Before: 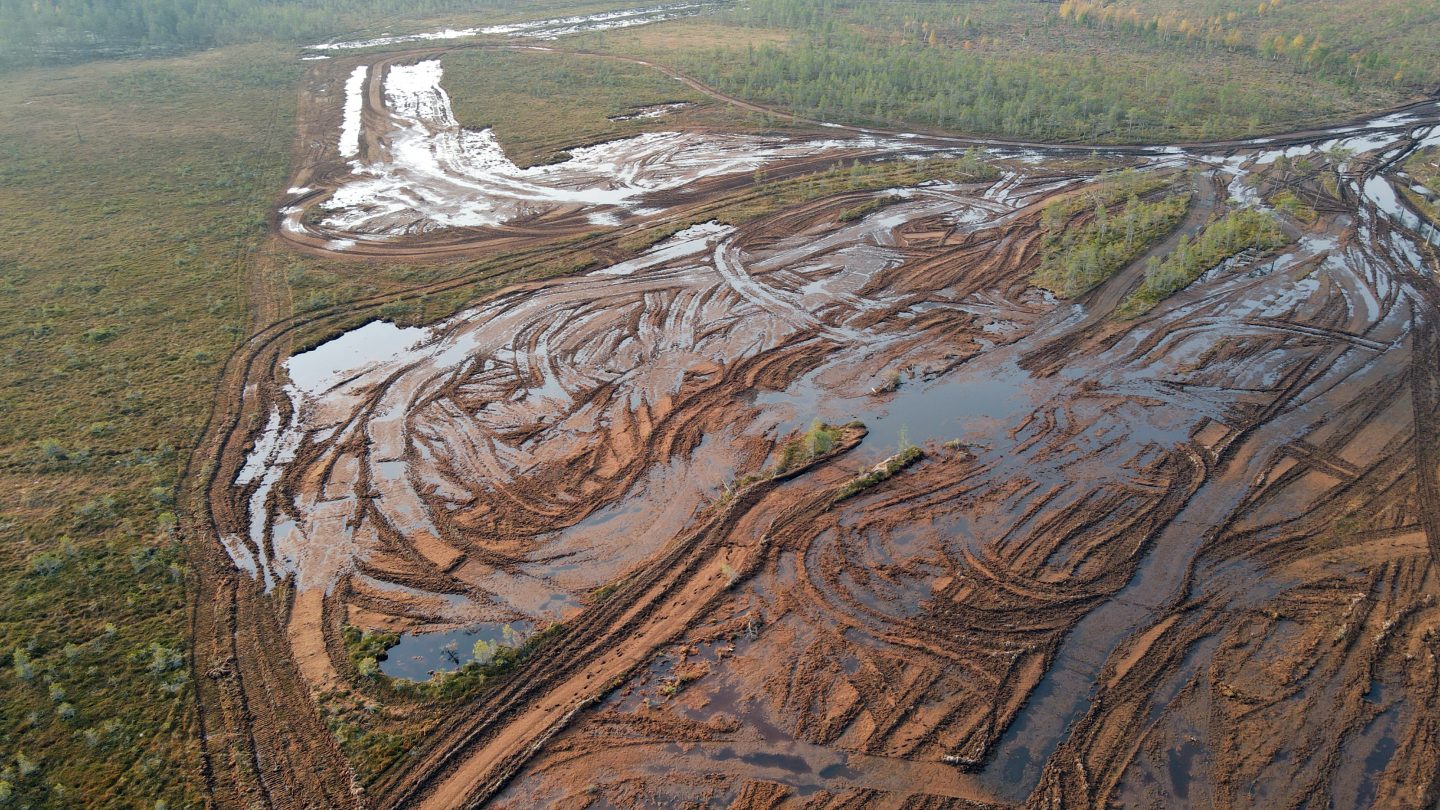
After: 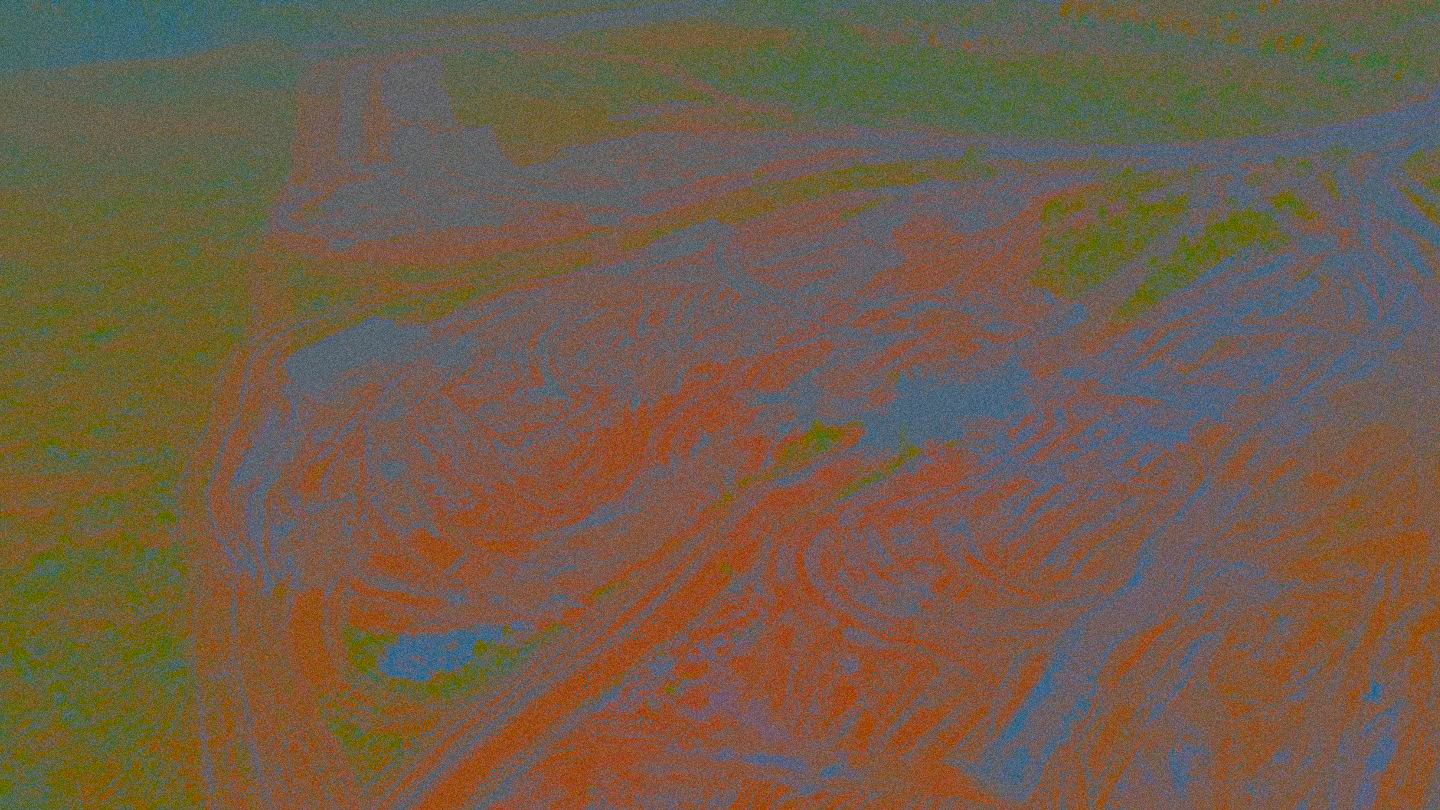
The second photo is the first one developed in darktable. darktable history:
contrast brightness saturation: contrast -0.99, brightness -0.17, saturation 0.75
grain: coarseness 0.09 ISO, strength 40%
tone curve: curves: ch0 [(0, 0.008) (0.083, 0.073) (0.28, 0.286) (0.528, 0.559) (0.961, 0.966) (1, 1)], color space Lab, linked channels, preserve colors none
local contrast: highlights 80%, shadows 57%, detail 175%, midtone range 0.602
sharpen: on, module defaults
rgb curve: curves: ch0 [(0, 0) (0.093, 0.159) (0.241, 0.265) (0.414, 0.42) (1, 1)], compensate middle gray true, preserve colors basic power
filmic rgb: hardness 4.17, contrast 0.921
